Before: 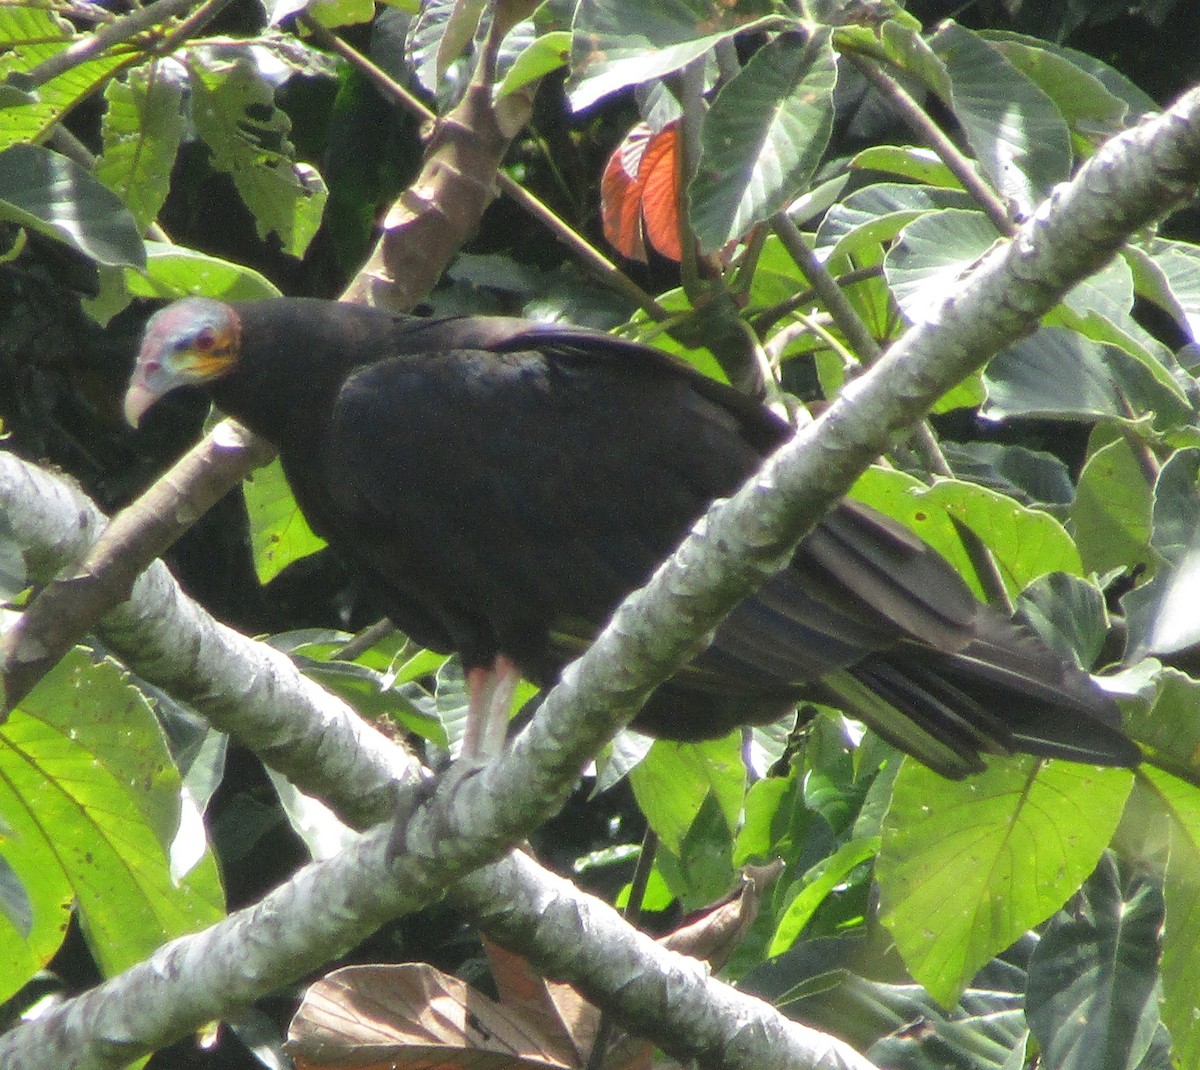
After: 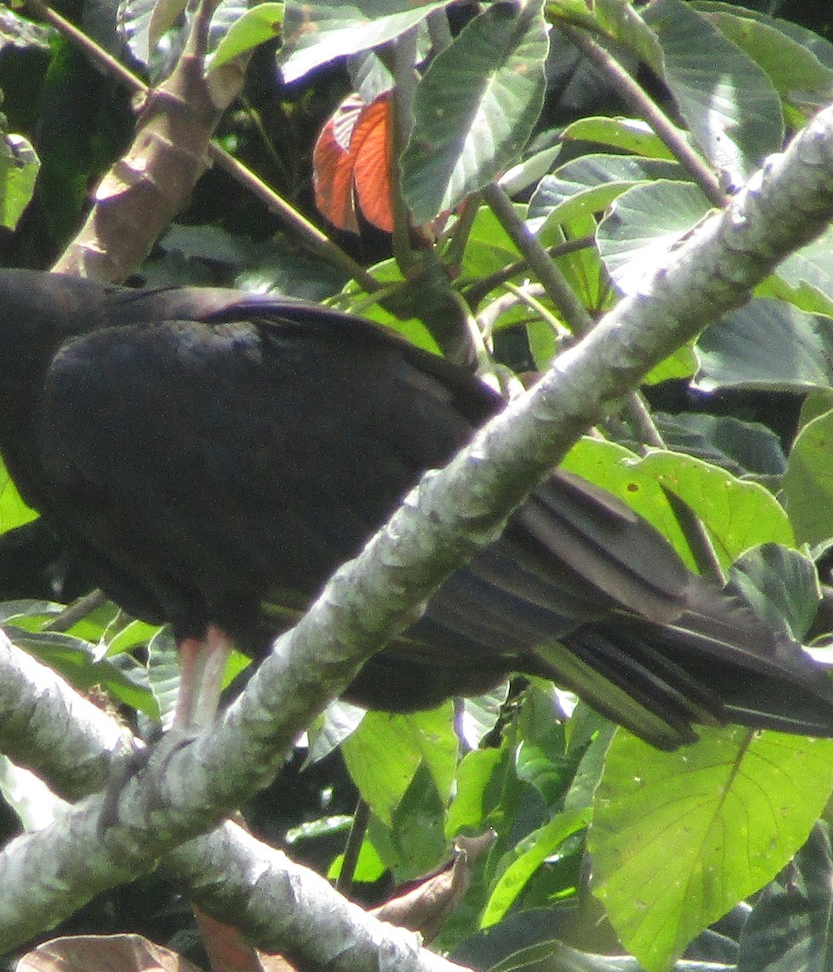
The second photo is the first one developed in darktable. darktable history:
crop and rotate: left 24.067%, top 2.769%, right 6.478%, bottom 6.326%
